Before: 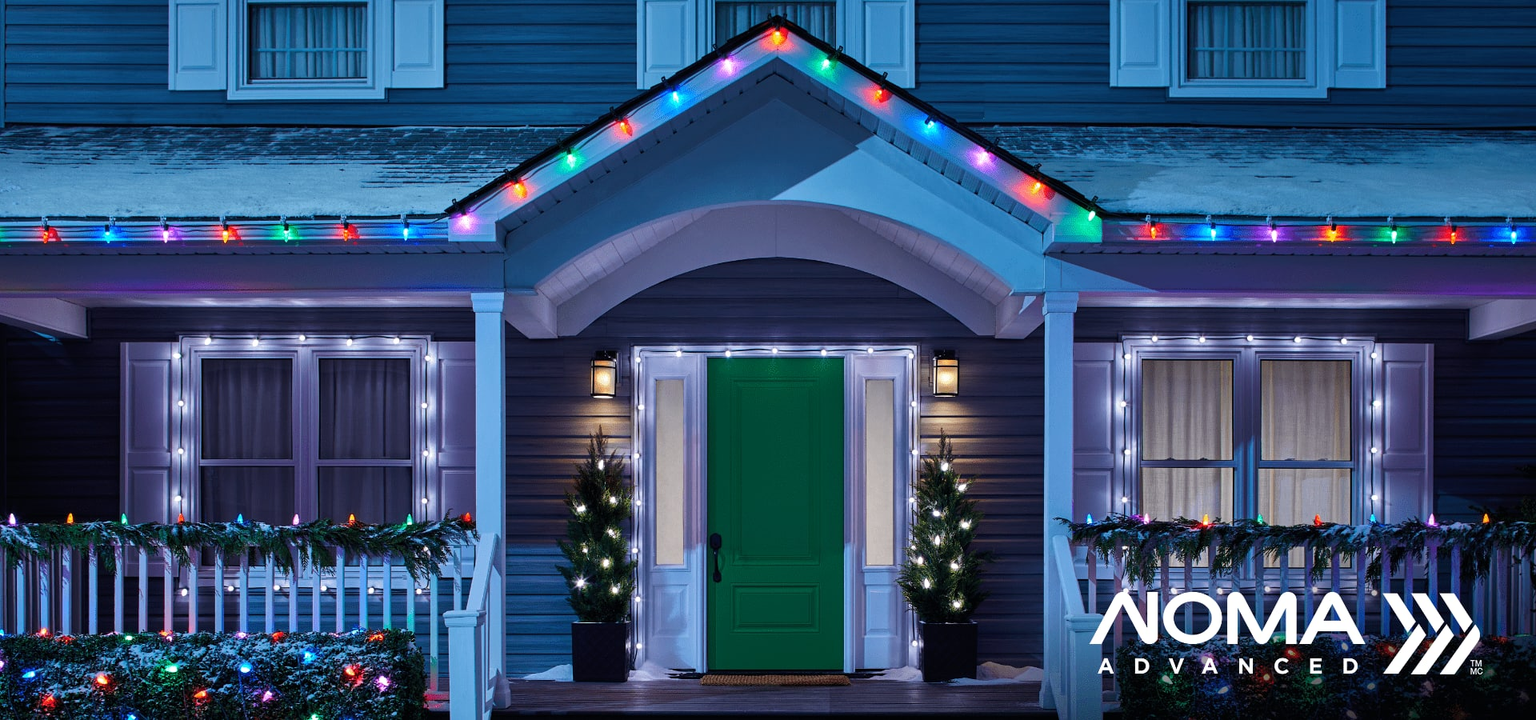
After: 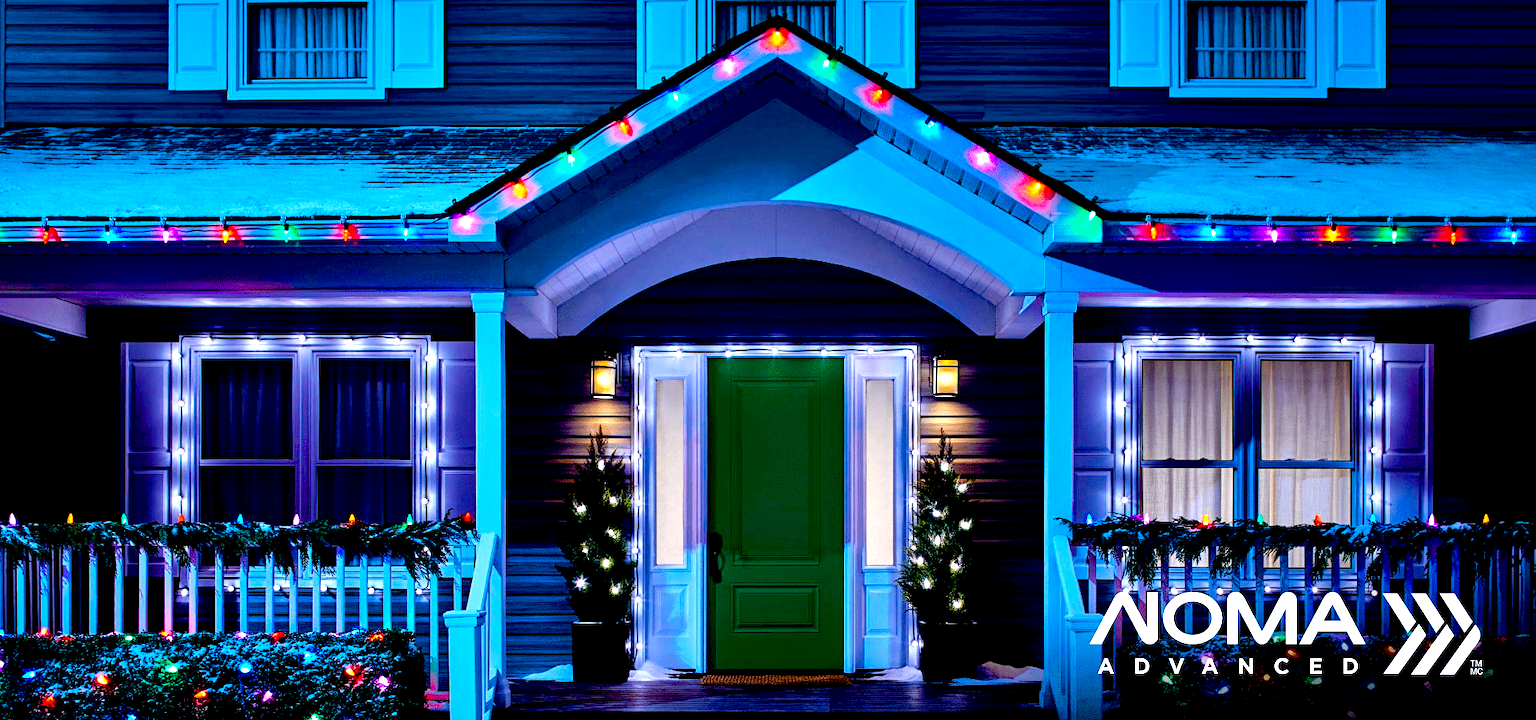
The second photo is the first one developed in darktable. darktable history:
color balance rgb: linear chroma grading › global chroma 15%, perceptual saturation grading › global saturation 30%
exposure: black level correction 0.035, exposure 0.9 EV, compensate highlight preservation false
